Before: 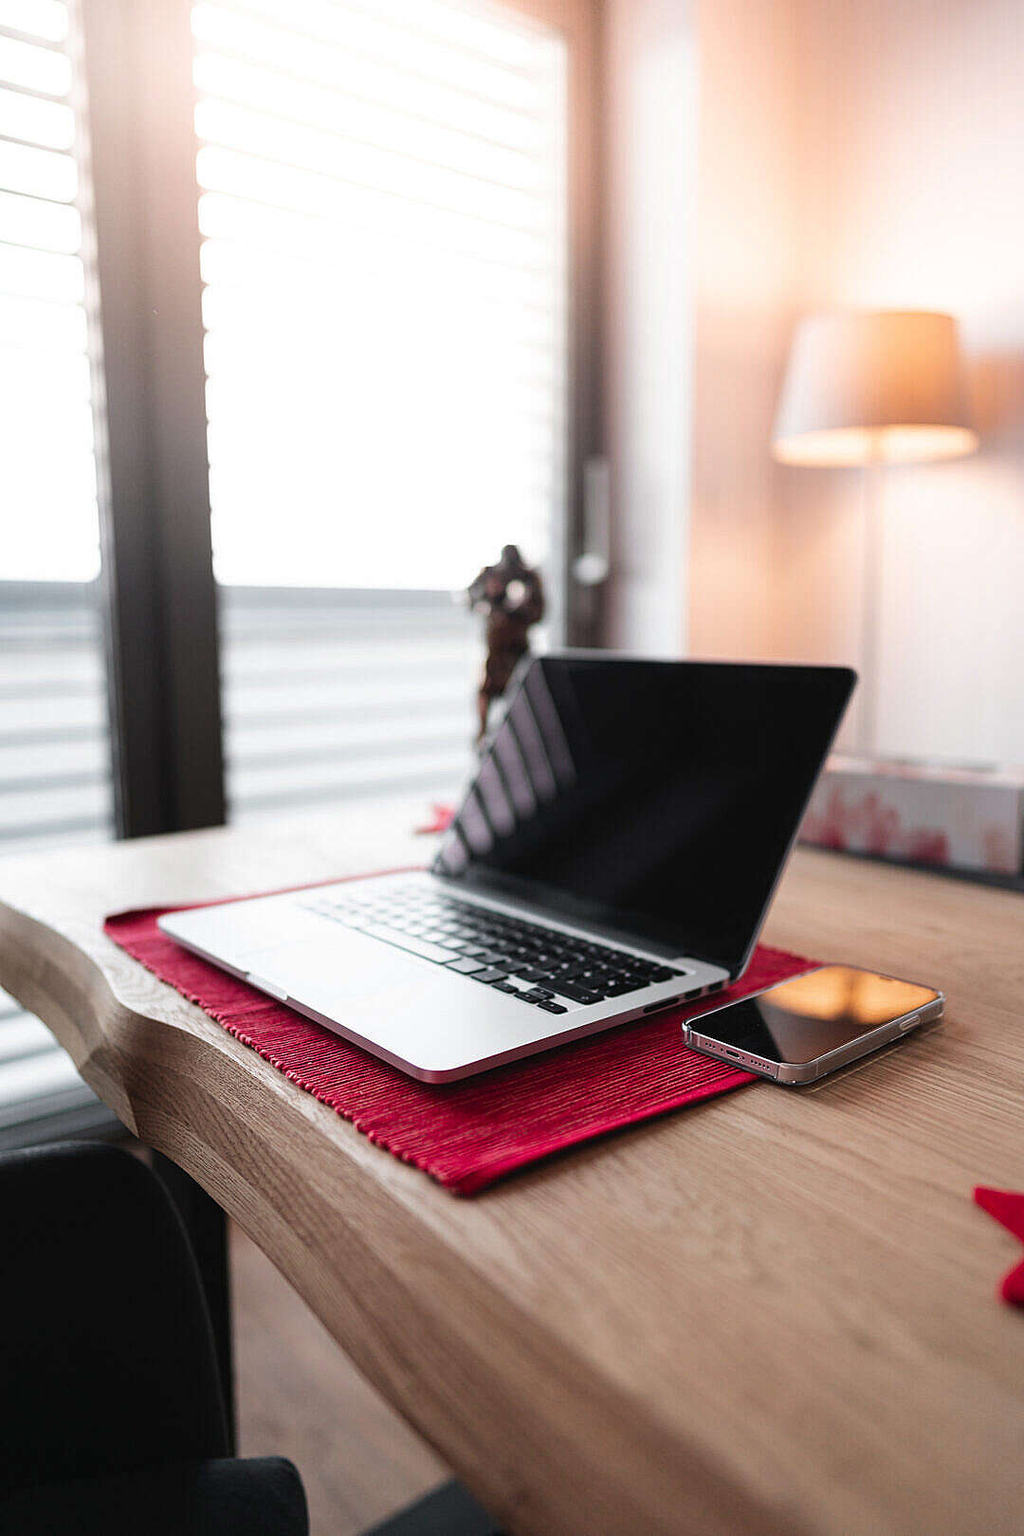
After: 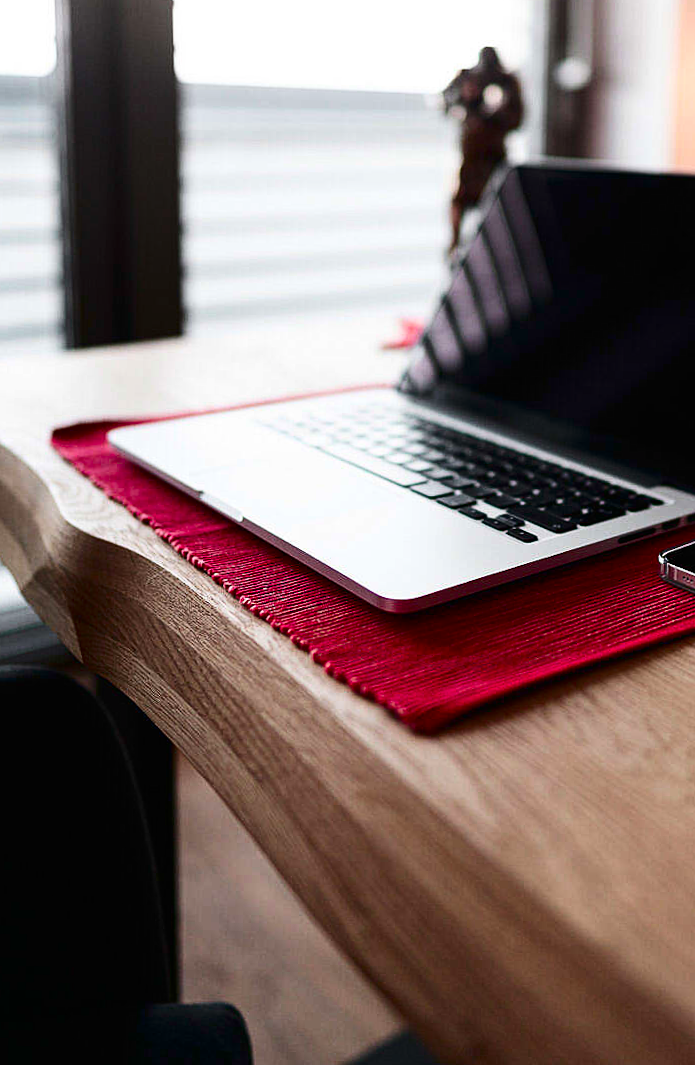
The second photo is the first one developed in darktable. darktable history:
crop and rotate: angle -1.25°, left 3.674%, top 32.089%, right 29.817%
contrast brightness saturation: contrast 0.211, brightness -0.105, saturation 0.207
